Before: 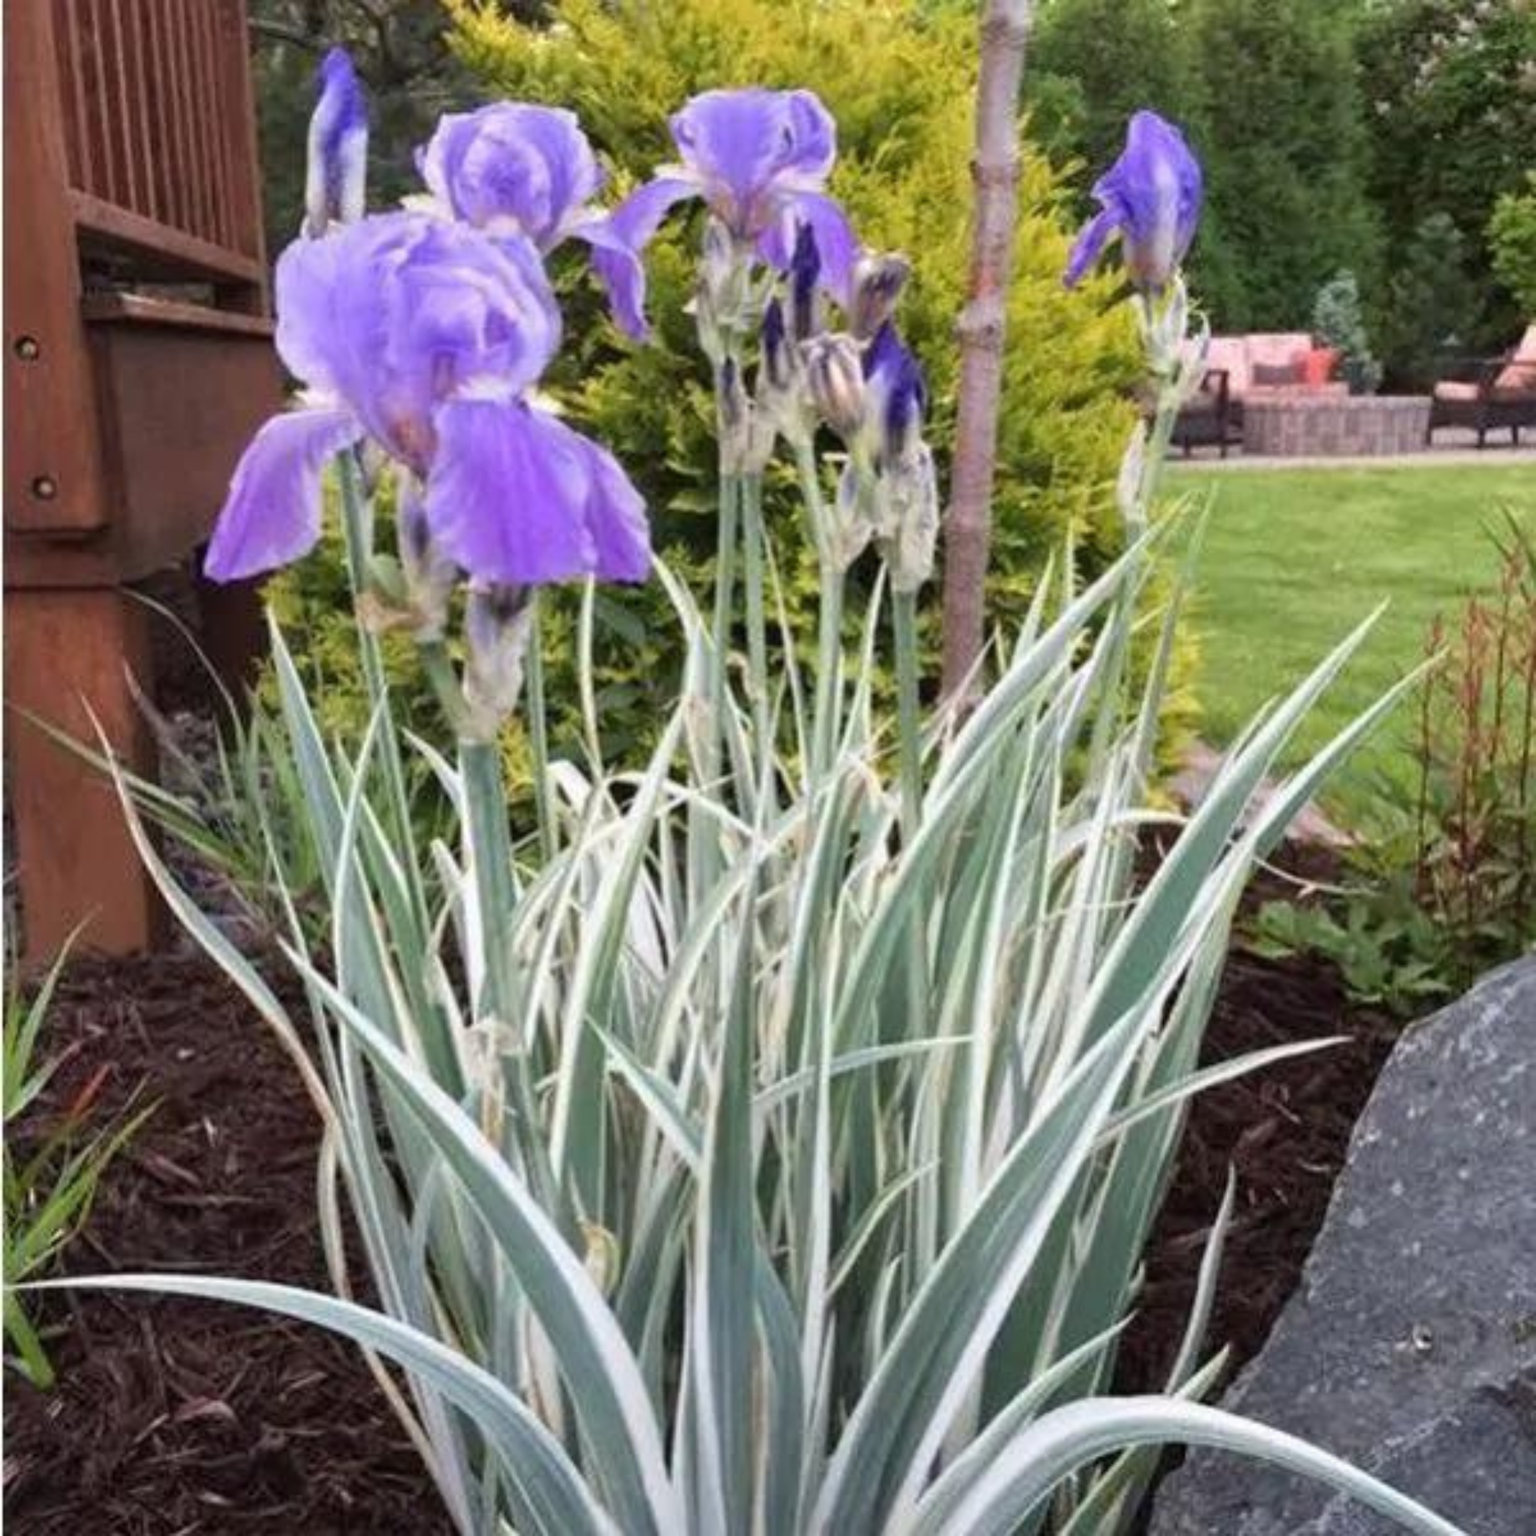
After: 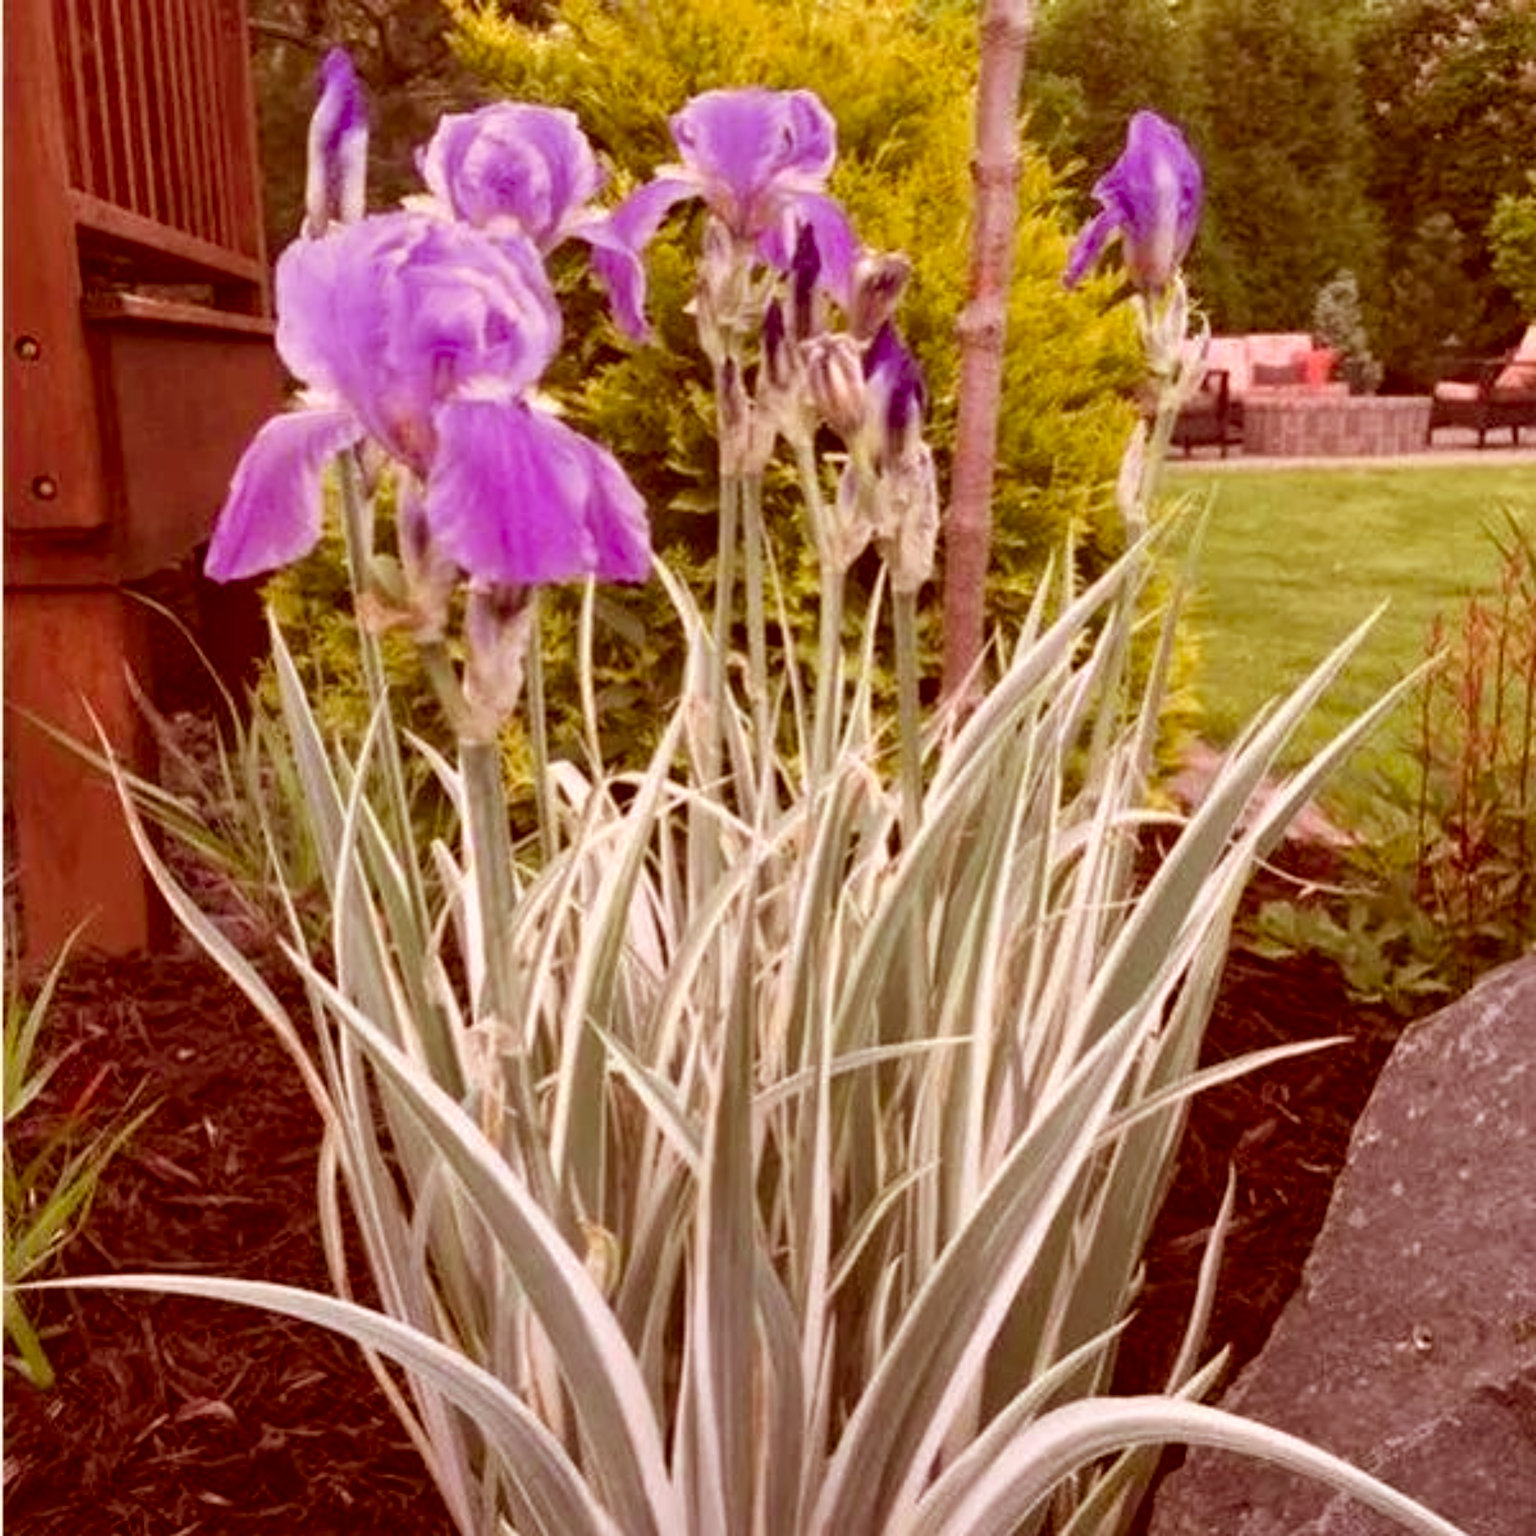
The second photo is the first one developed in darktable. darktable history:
color correction: highlights a* 9.03, highlights b* 8.71, shadows a* 40, shadows b* 40, saturation 0.8
color balance rgb: linear chroma grading › global chroma 6.48%, perceptual saturation grading › global saturation 12.96%, global vibrance 6.02%
